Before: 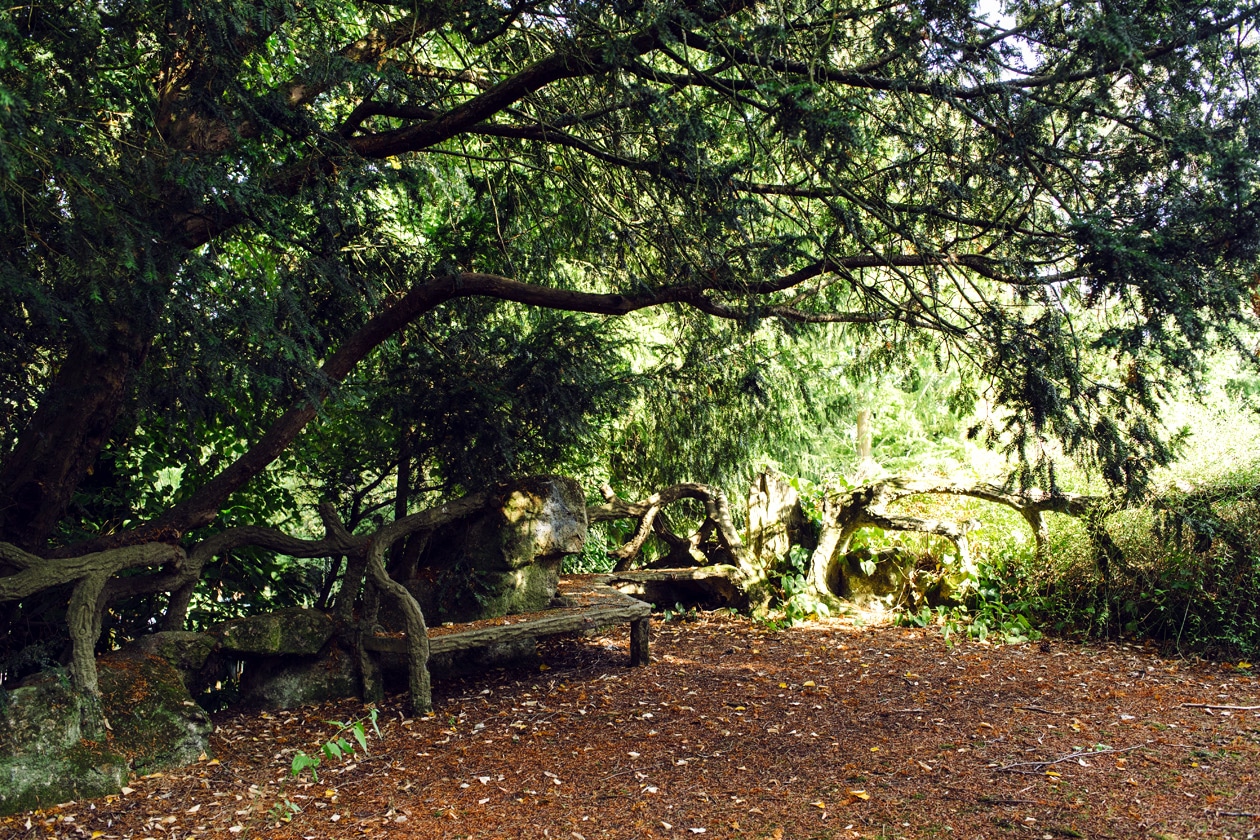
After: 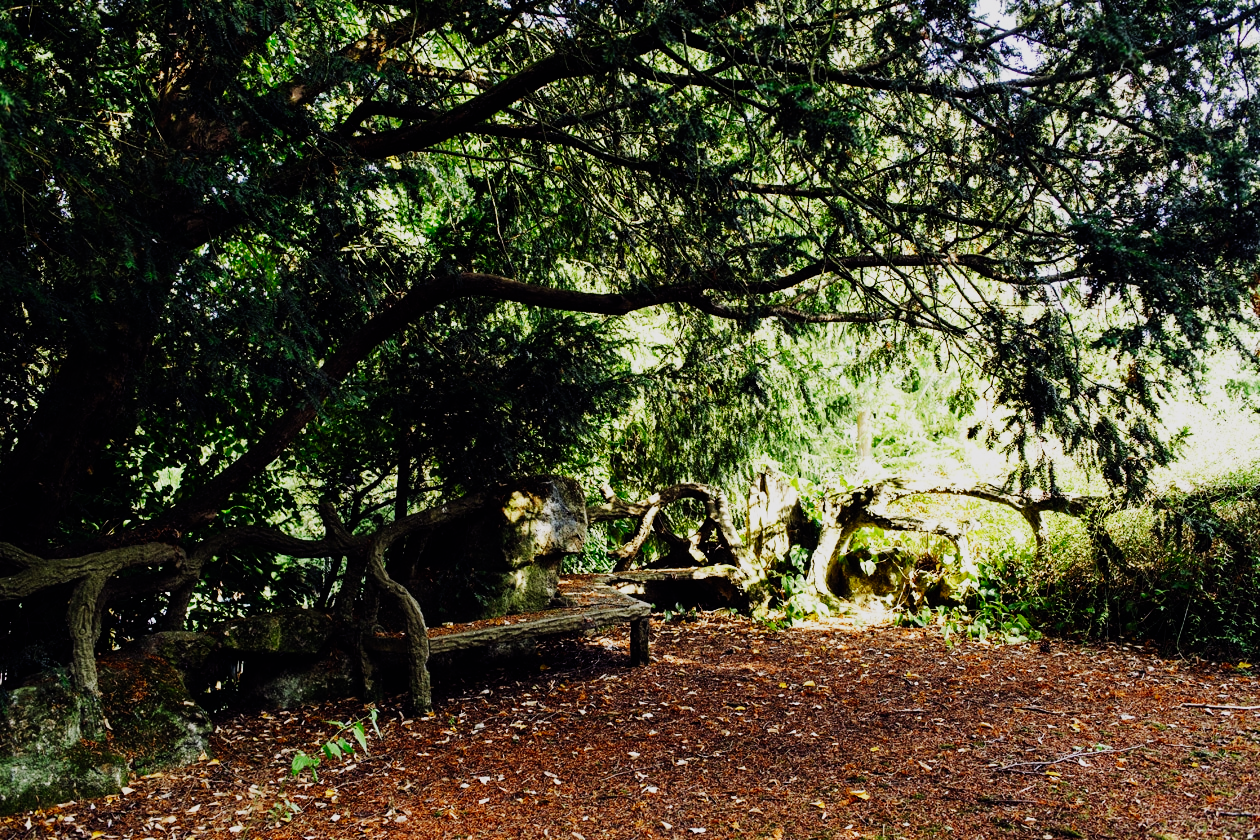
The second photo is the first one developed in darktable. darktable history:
white balance: red 1.009, blue 1.027
sigmoid: contrast 1.8, skew -0.2, preserve hue 0%, red attenuation 0.1, red rotation 0.035, green attenuation 0.1, green rotation -0.017, blue attenuation 0.15, blue rotation -0.052, base primaries Rec2020
